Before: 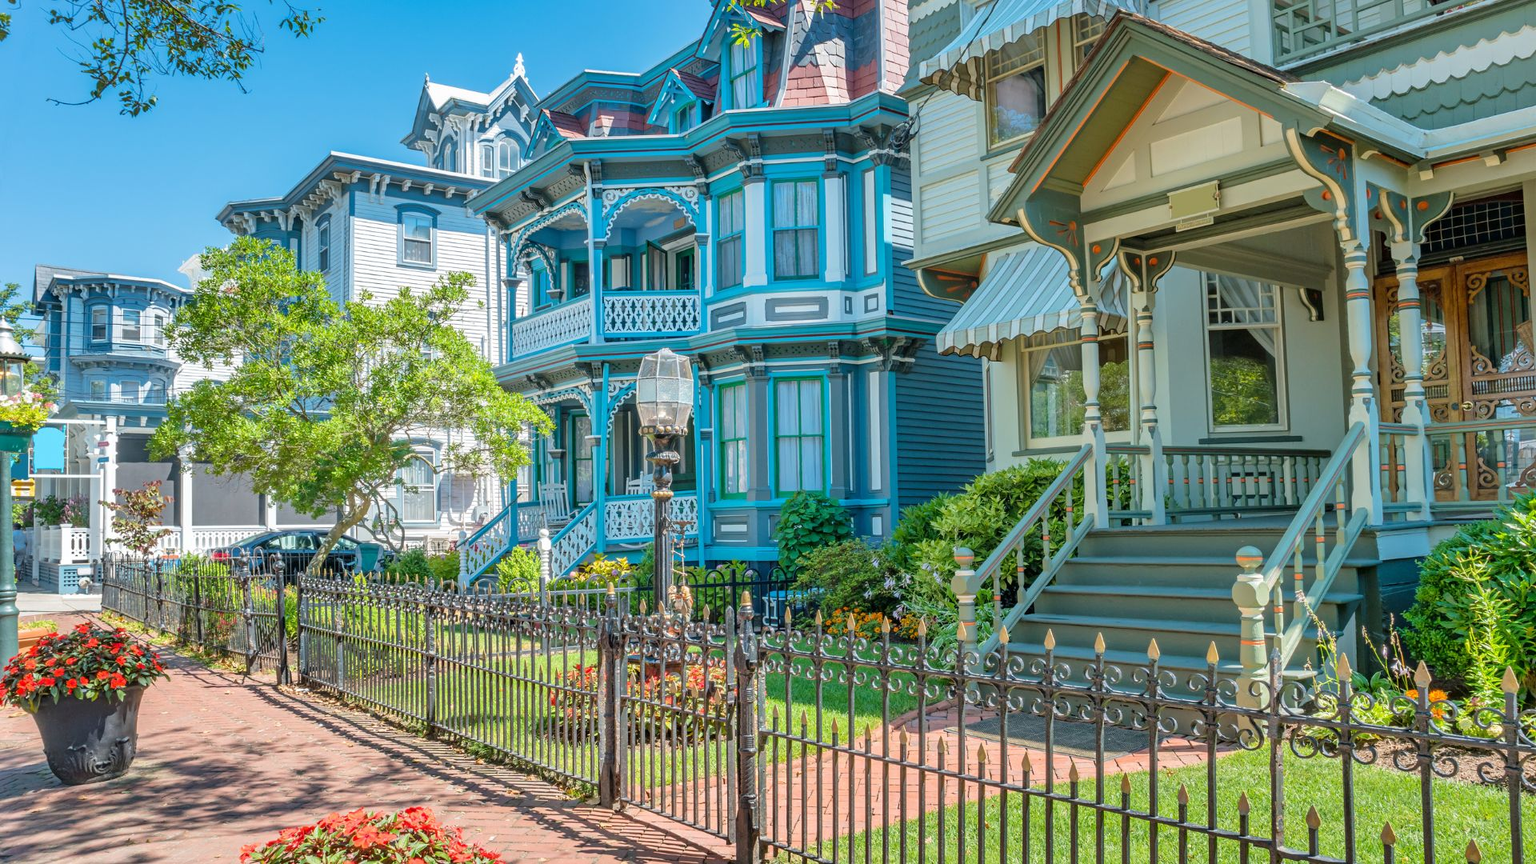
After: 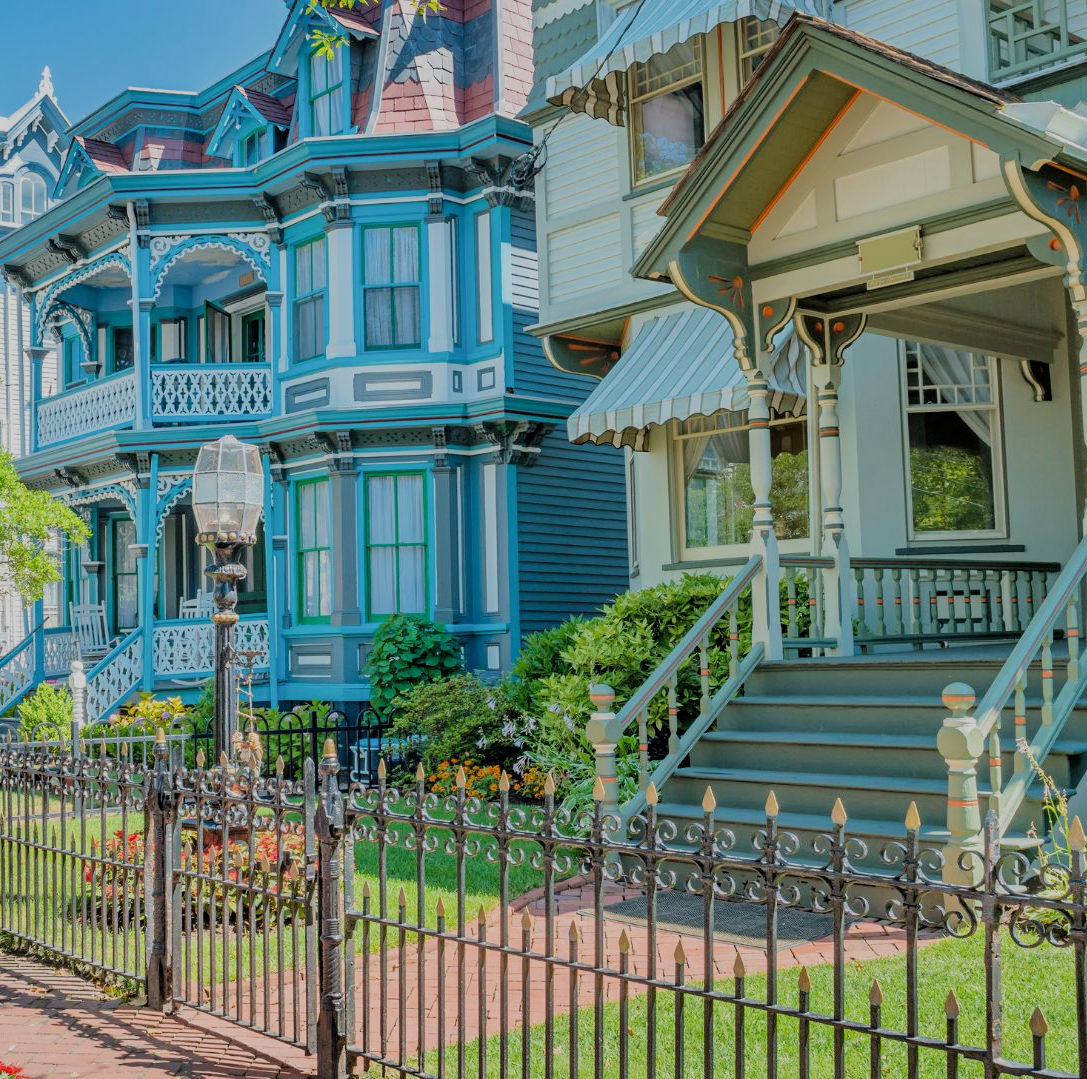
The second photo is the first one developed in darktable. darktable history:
filmic rgb: black relative exposure -7.32 EV, white relative exposure 5.09 EV, hardness 3.2
crop: left 31.458%, top 0%, right 11.876%
